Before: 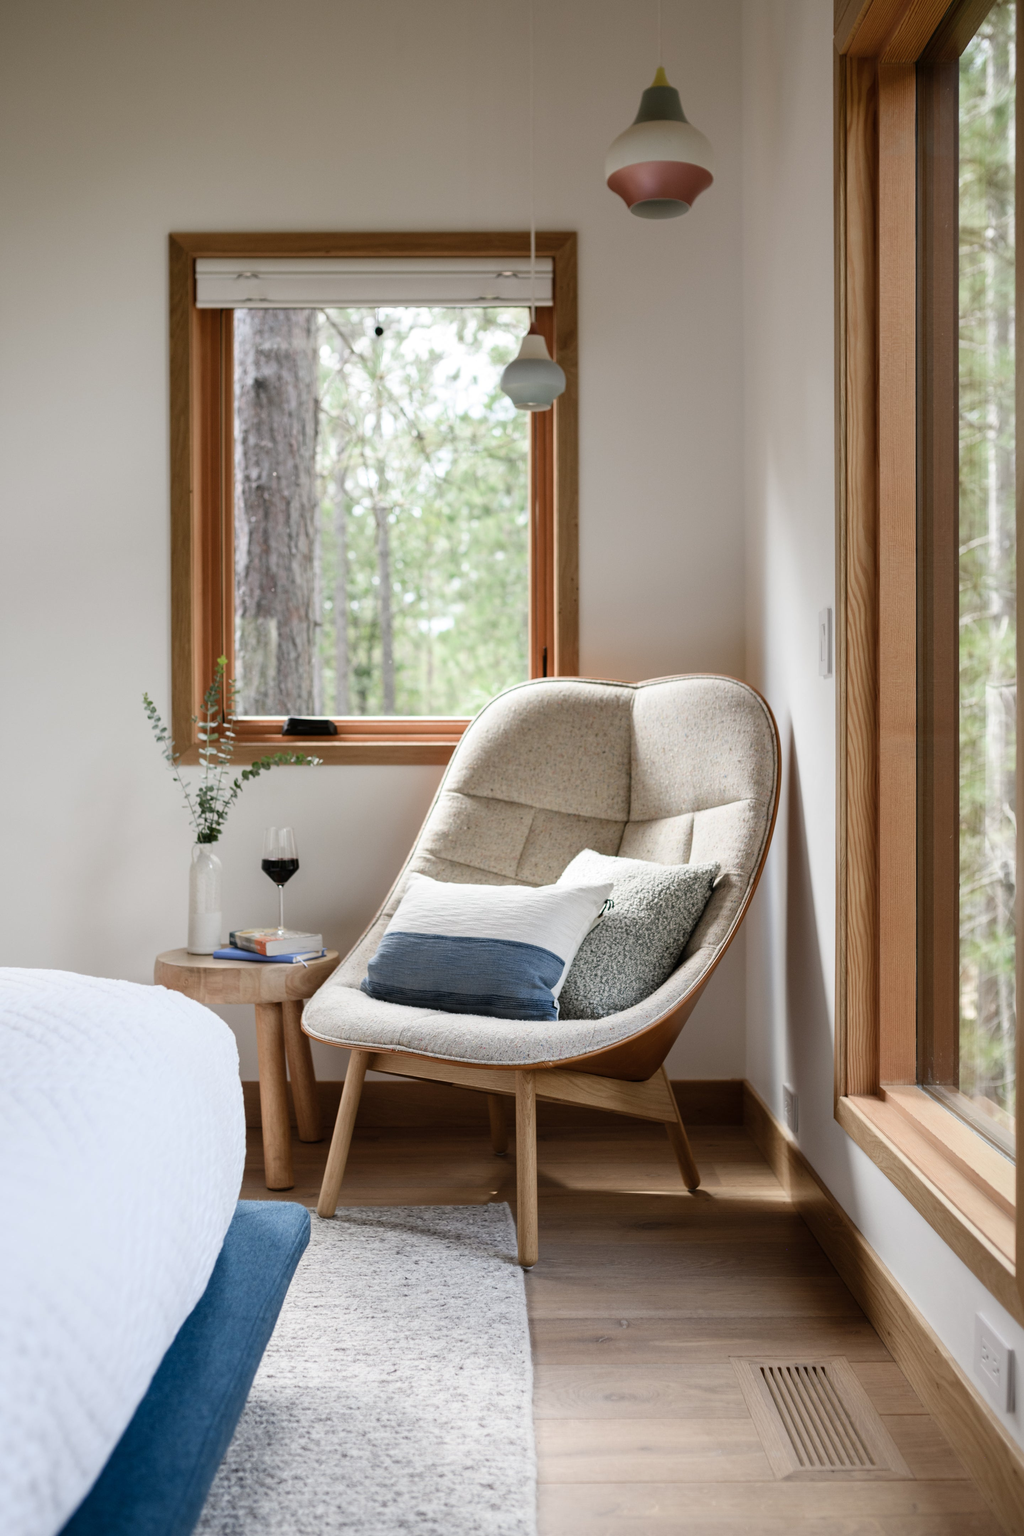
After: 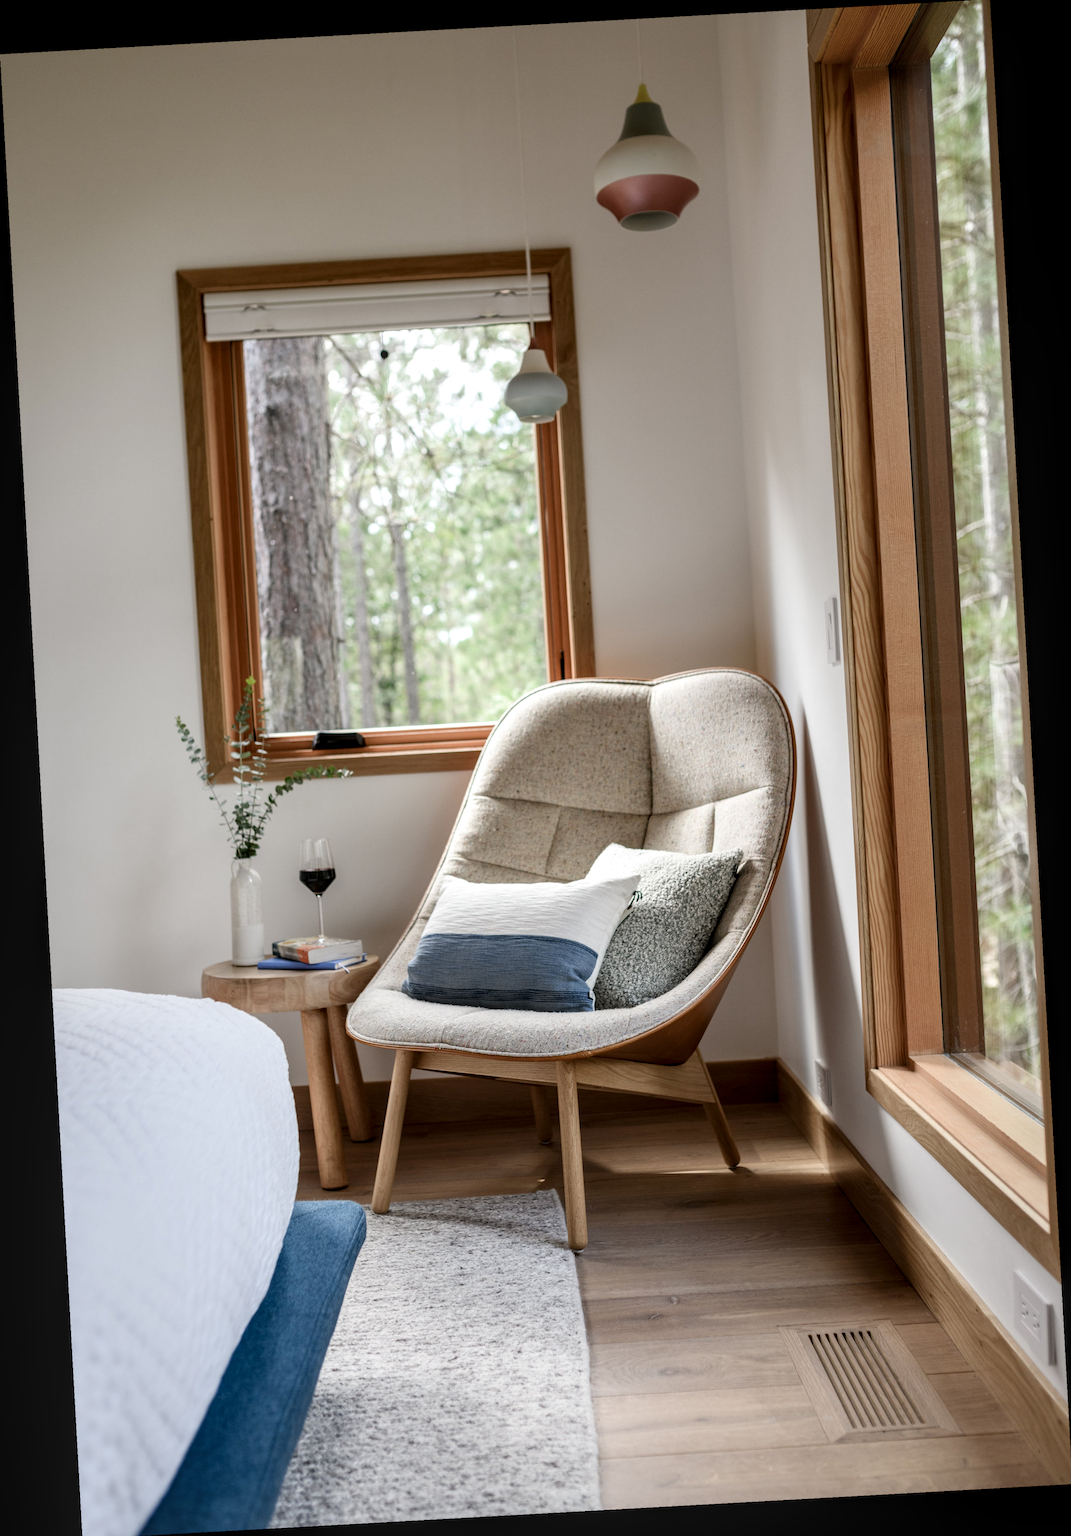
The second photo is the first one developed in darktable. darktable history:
local contrast: detail 130%
rotate and perspective: rotation -3.18°, automatic cropping off
crop: top 0.05%, bottom 0.098%
